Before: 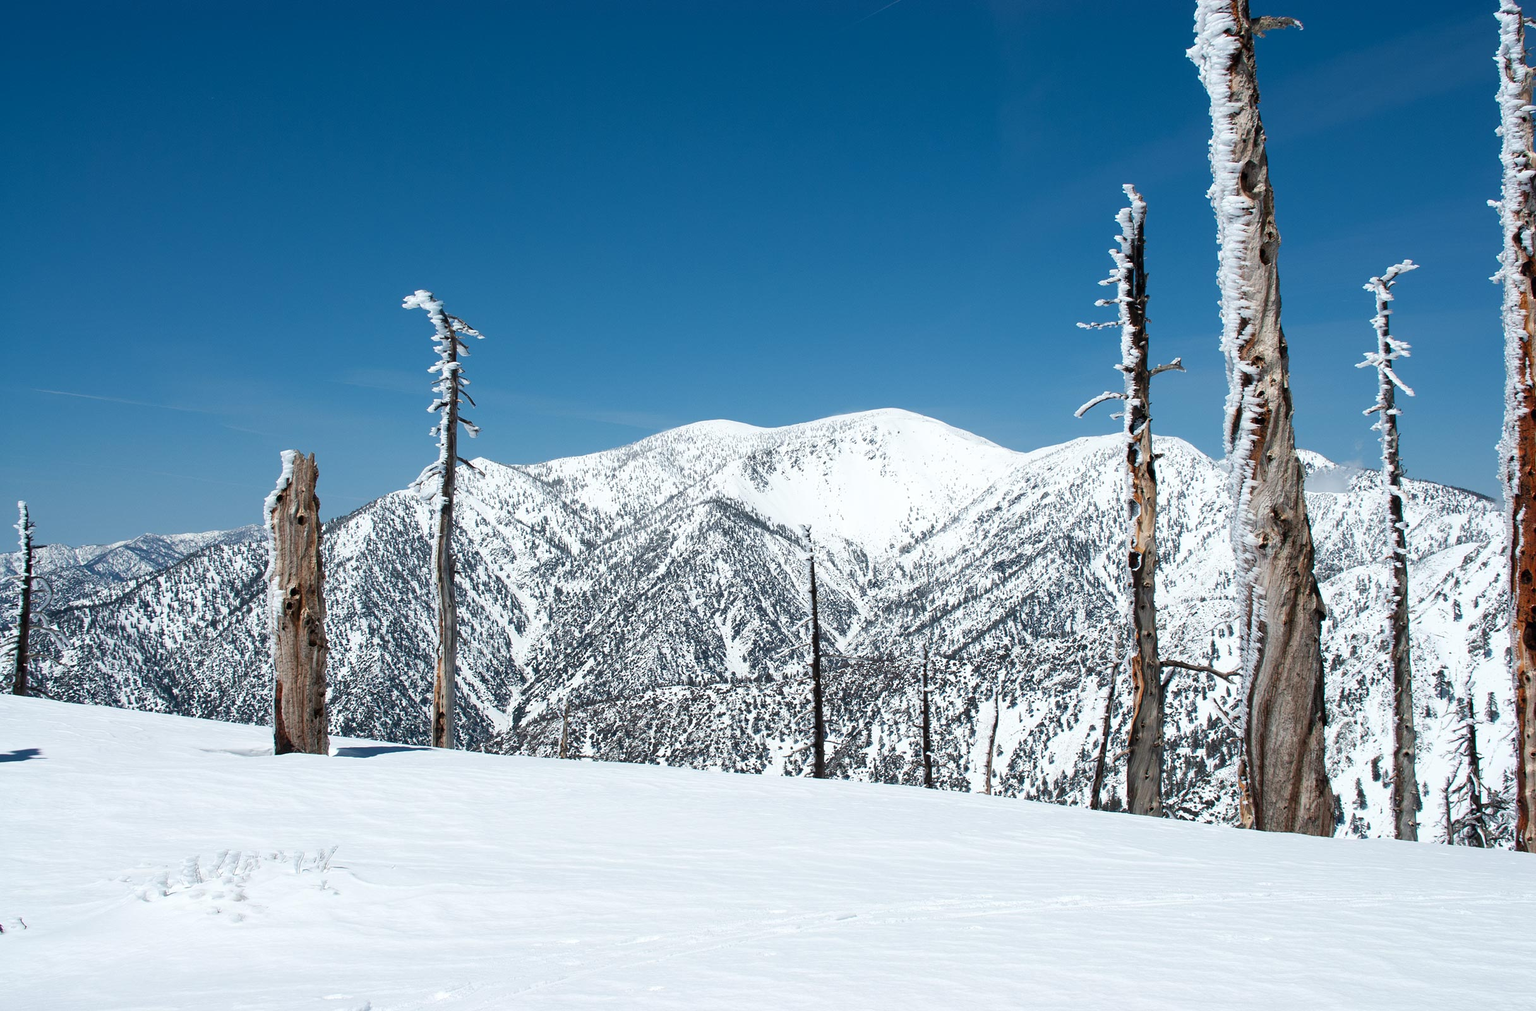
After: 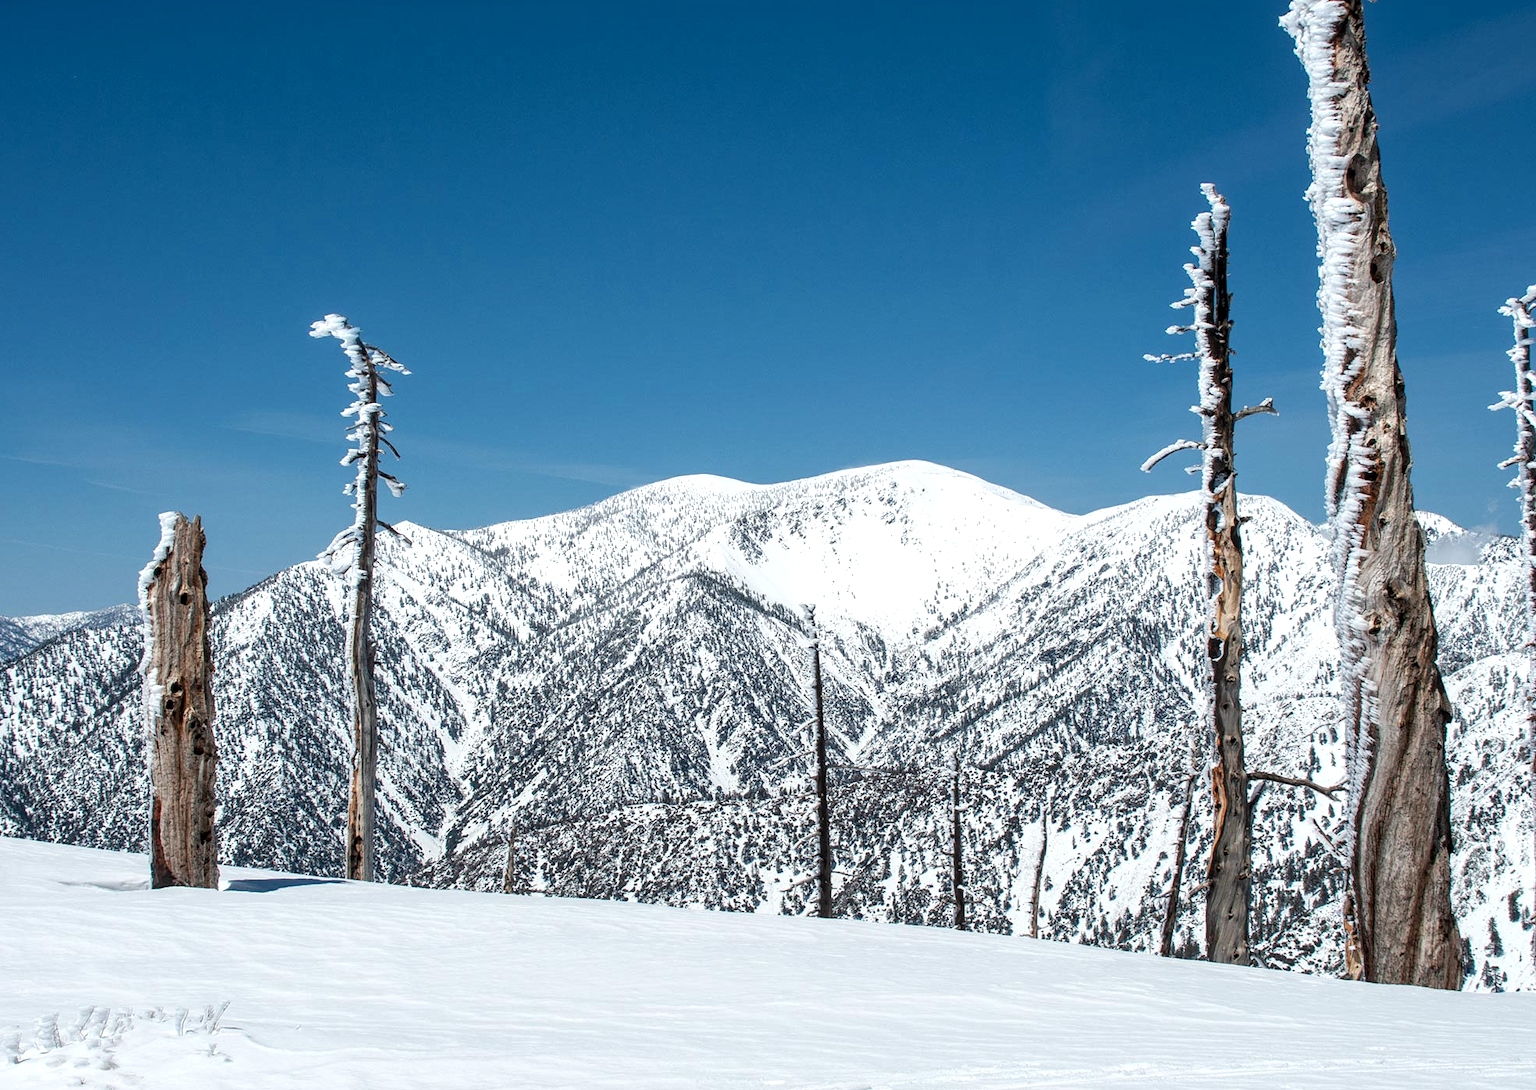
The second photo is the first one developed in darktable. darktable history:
crop: left 9.934%, top 3.564%, right 9.211%, bottom 9.163%
local contrast: highlights 62%, detail 143%, midtone range 0.421
